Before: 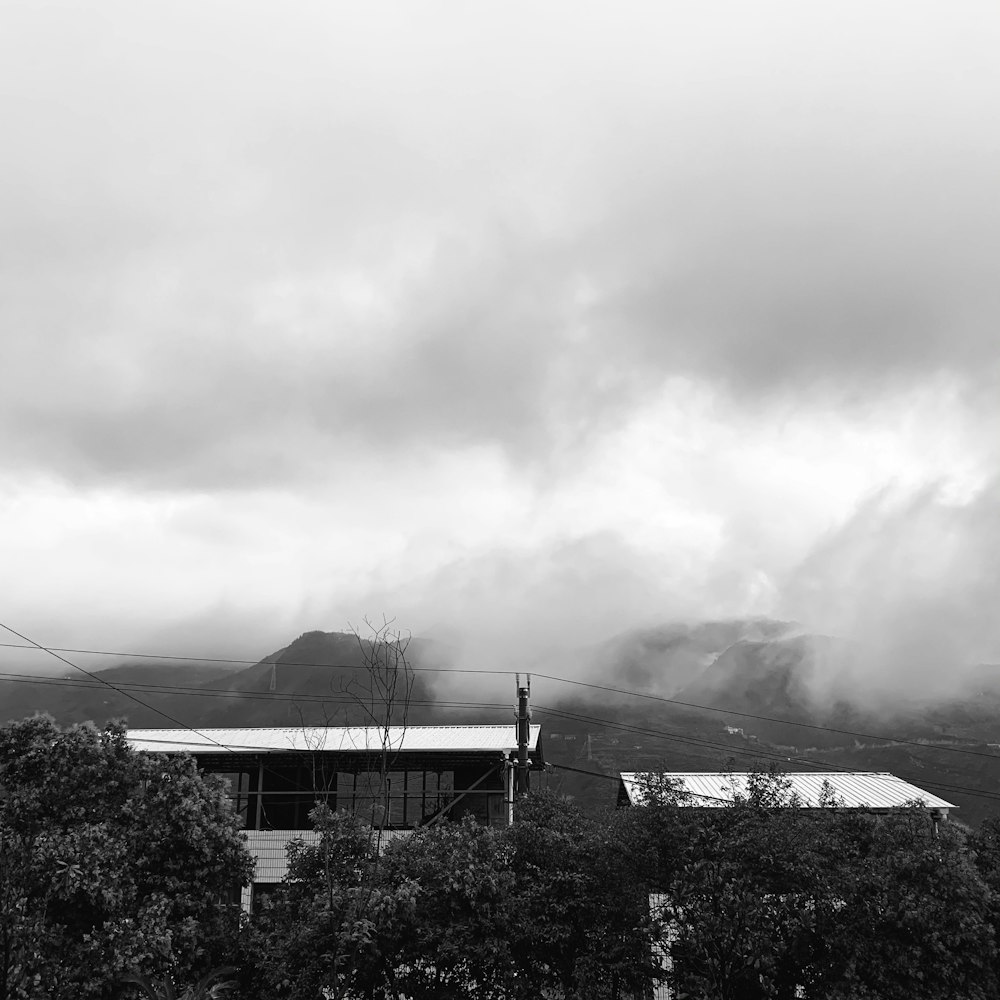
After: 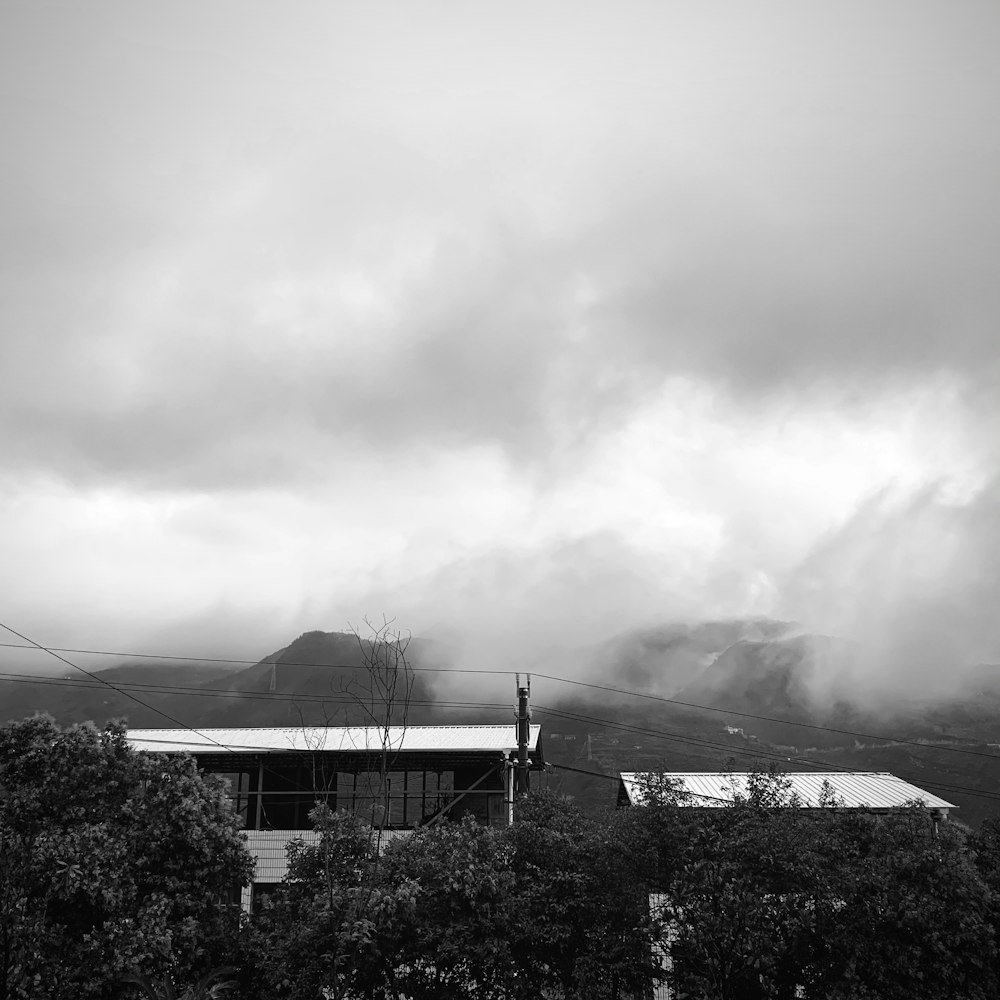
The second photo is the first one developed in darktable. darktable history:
vignetting: fall-off radius 61.12%, unbound false
